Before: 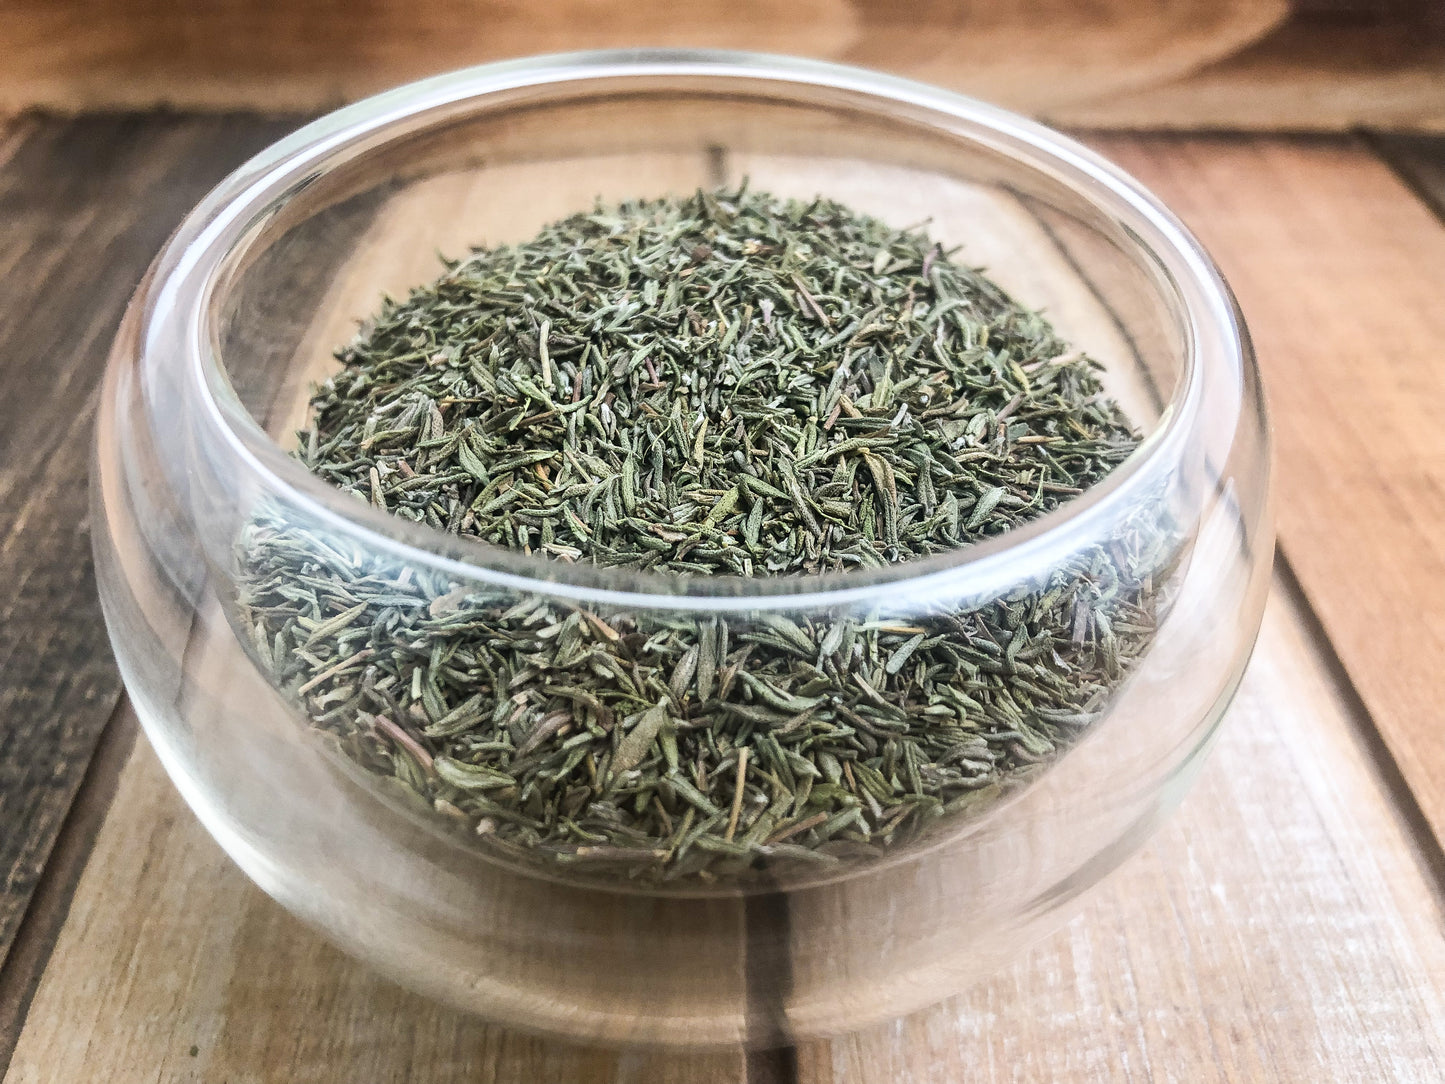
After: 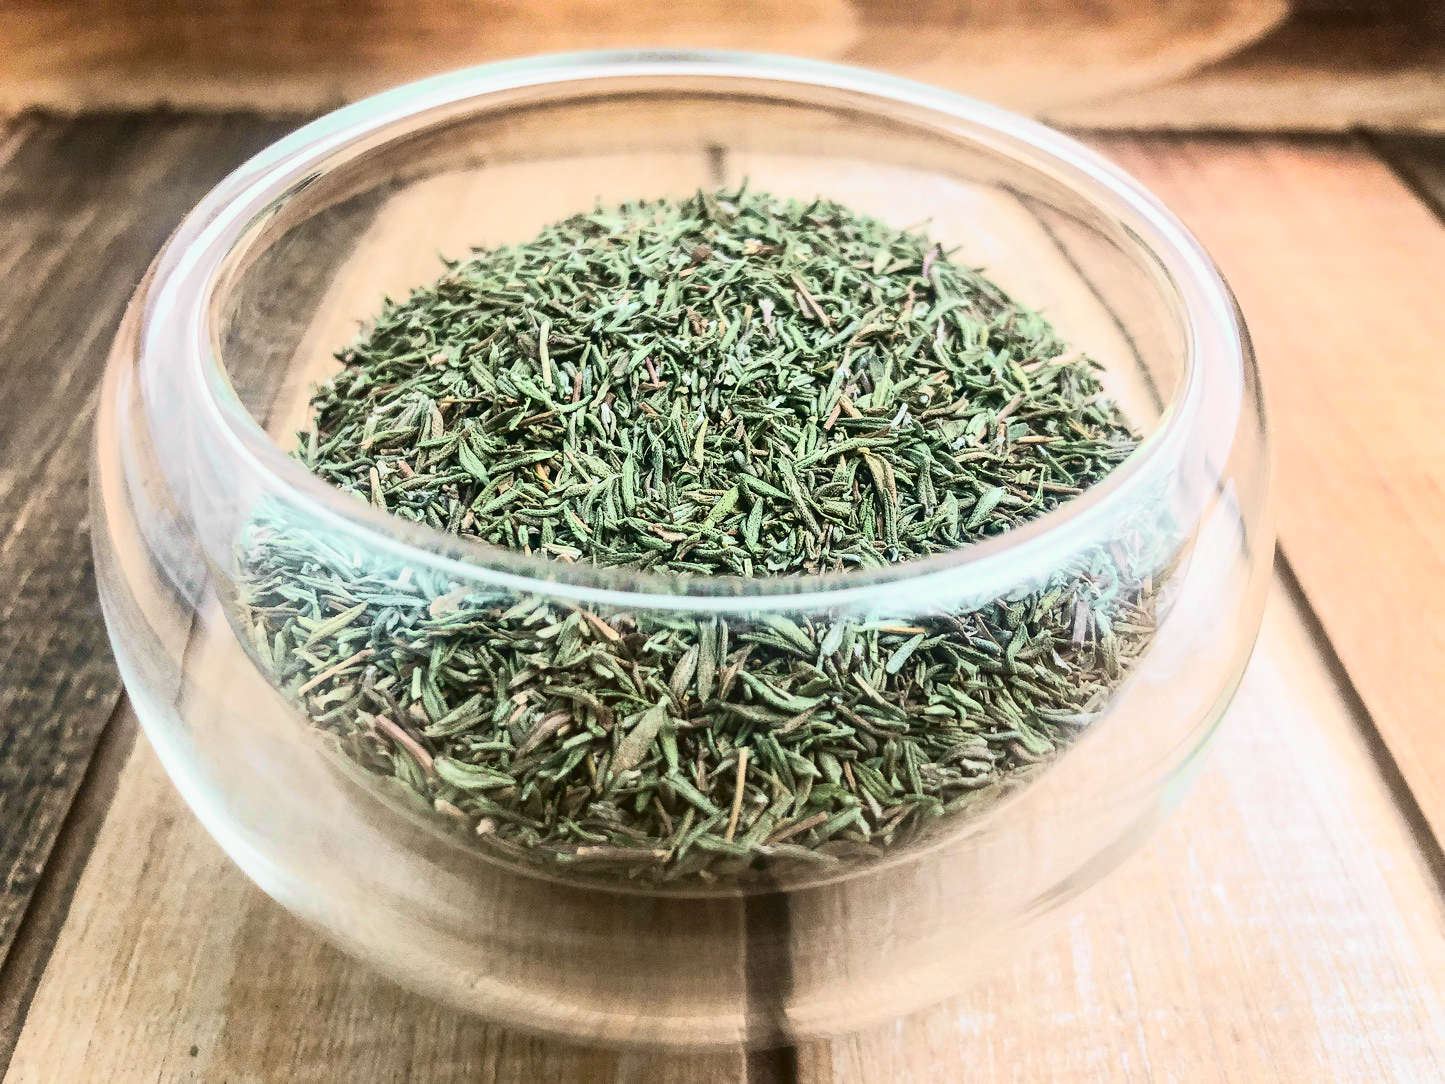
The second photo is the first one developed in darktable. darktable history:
tone curve: curves: ch0 [(0, 0.036) (0.037, 0.042) (0.167, 0.143) (0.433, 0.502) (0.531, 0.637) (0.696, 0.825) (0.856, 0.92) (1, 0.98)]; ch1 [(0, 0) (0.424, 0.383) (0.482, 0.459) (0.501, 0.5) (0.522, 0.526) (0.559, 0.563) (0.604, 0.646) (0.715, 0.729) (1, 1)]; ch2 [(0, 0) (0.369, 0.388) (0.45, 0.48) (0.499, 0.502) (0.504, 0.504) (0.512, 0.526) (0.581, 0.595) (0.708, 0.786) (1, 1)], color space Lab, independent channels, preserve colors none
